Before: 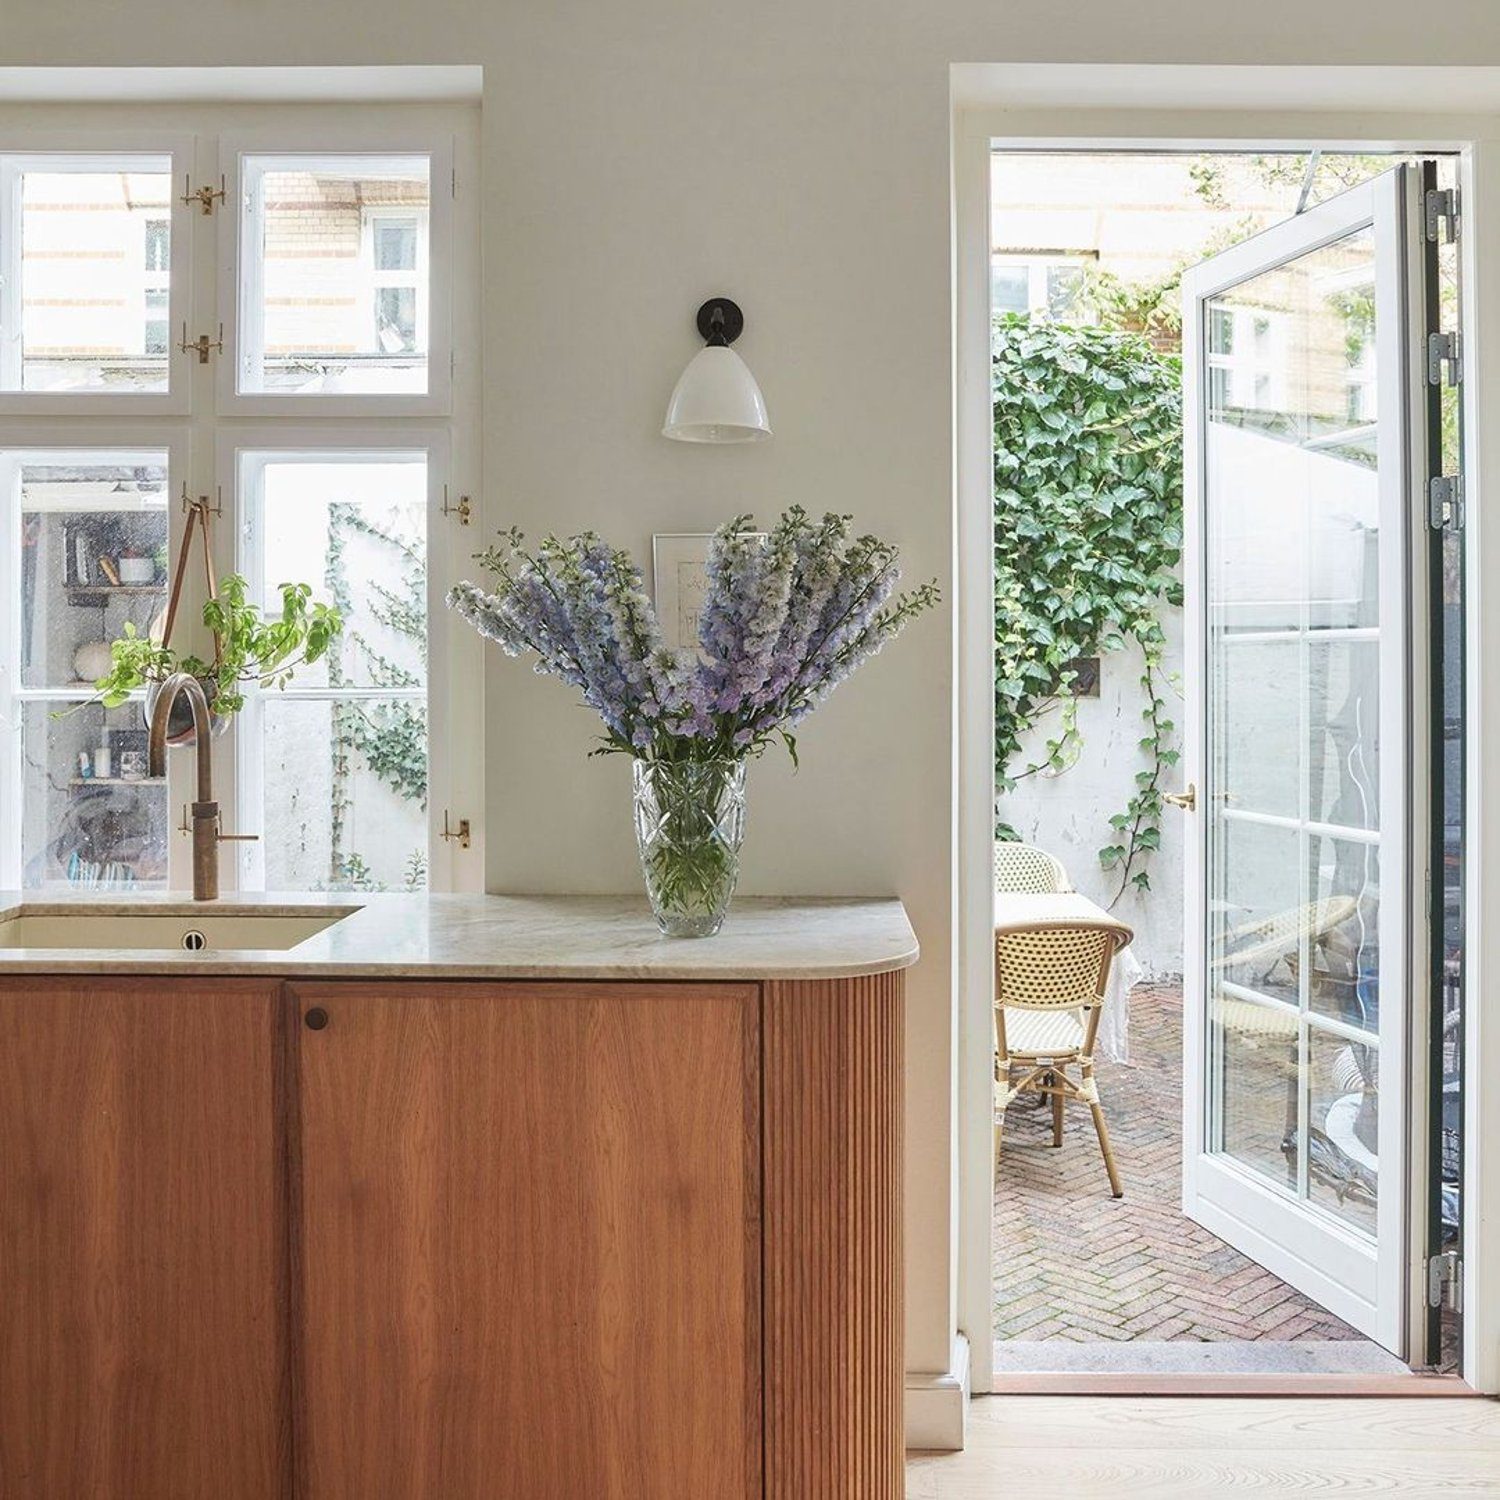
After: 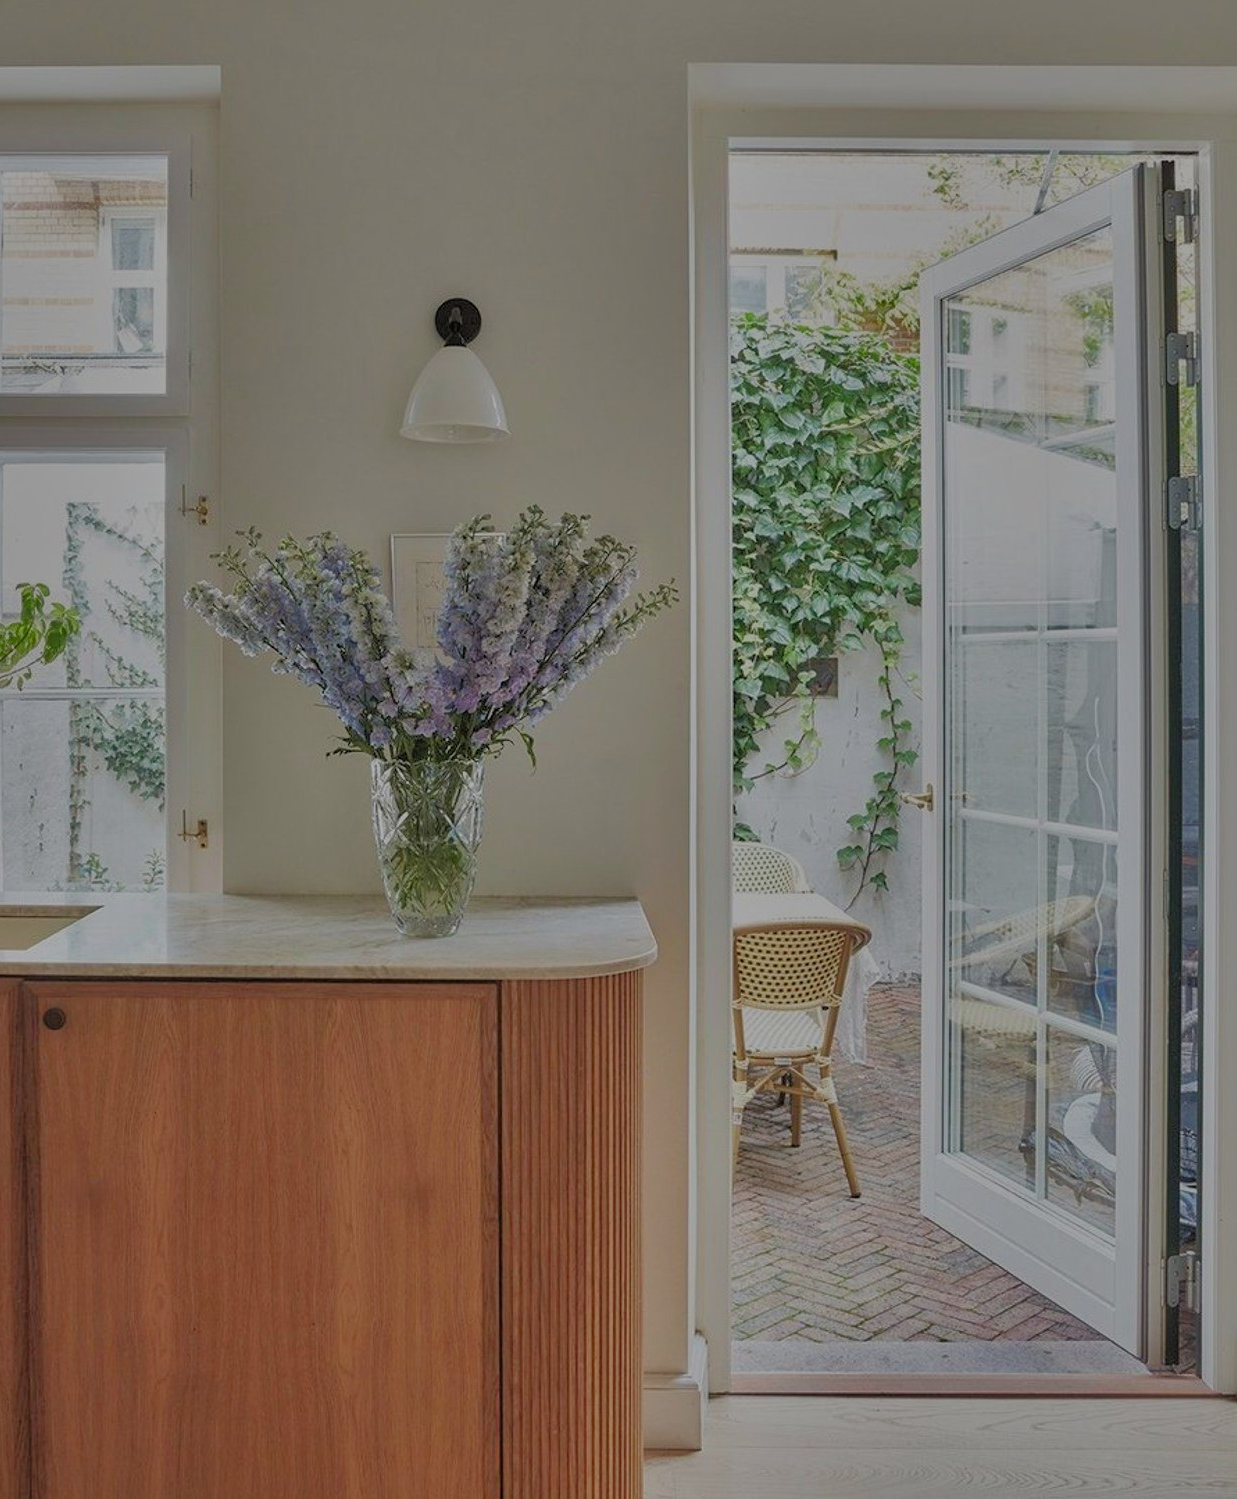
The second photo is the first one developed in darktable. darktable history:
crop: left 17.503%, bottom 0.044%
shadows and highlights: shadows 79.58, white point adjustment -8.89, highlights -61.33, soften with gaussian
tone equalizer: -8 EV 0.288 EV, -7 EV 0.387 EV, -6 EV 0.393 EV, -5 EV 0.255 EV, -3 EV -0.277 EV, -2 EV -0.398 EV, -1 EV -0.44 EV, +0 EV -0.257 EV, edges refinement/feathering 500, mask exposure compensation -1.57 EV, preserve details no
filmic rgb: black relative exposure -7.65 EV, white relative exposure 4.56 EV, hardness 3.61, add noise in highlights 0, color science v3 (2019), use custom middle-gray values true, contrast in highlights soft
